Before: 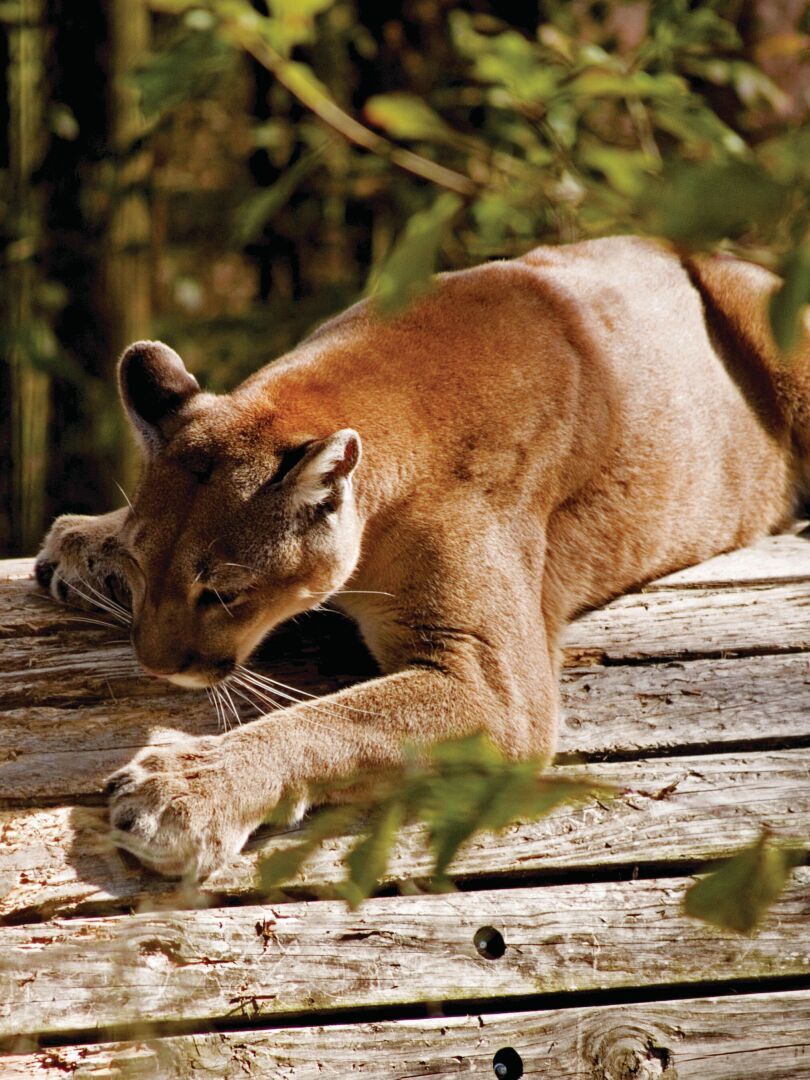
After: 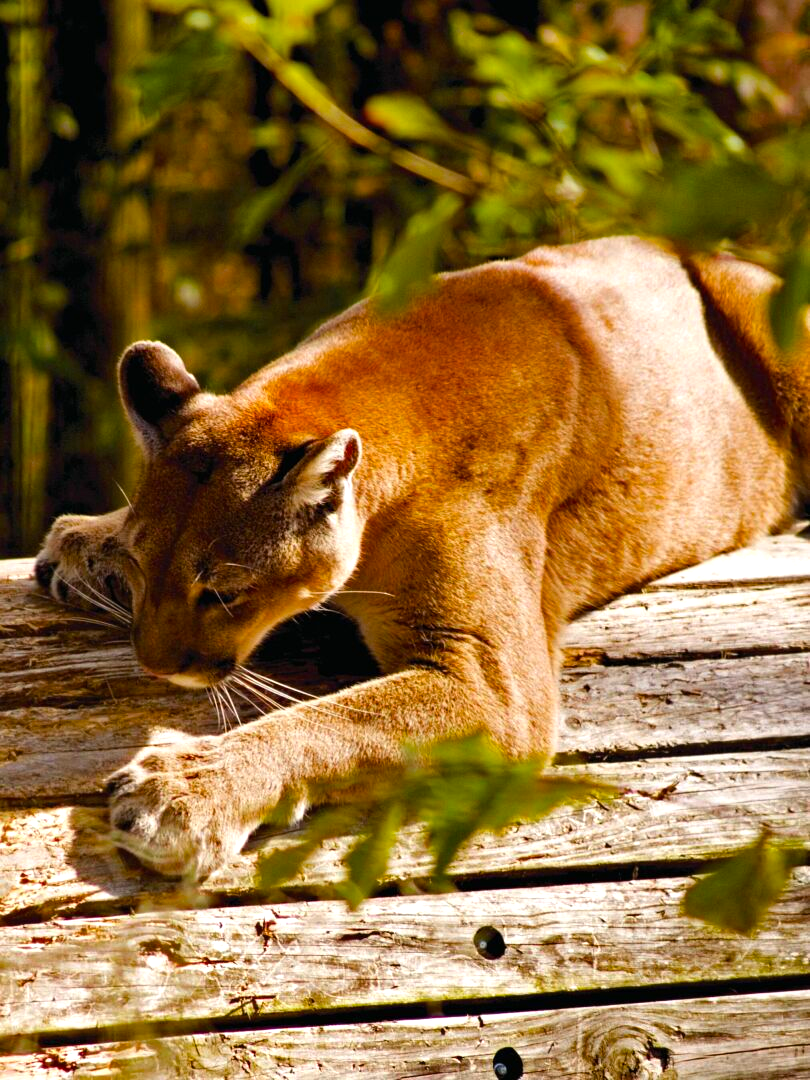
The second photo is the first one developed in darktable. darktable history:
contrast brightness saturation: saturation 0.121
color balance rgb: perceptual saturation grading › global saturation 31.154%, perceptual brilliance grading › highlights 9.985%, perceptual brilliance grading › mid-tones 5.216%, global vibrance 20%
